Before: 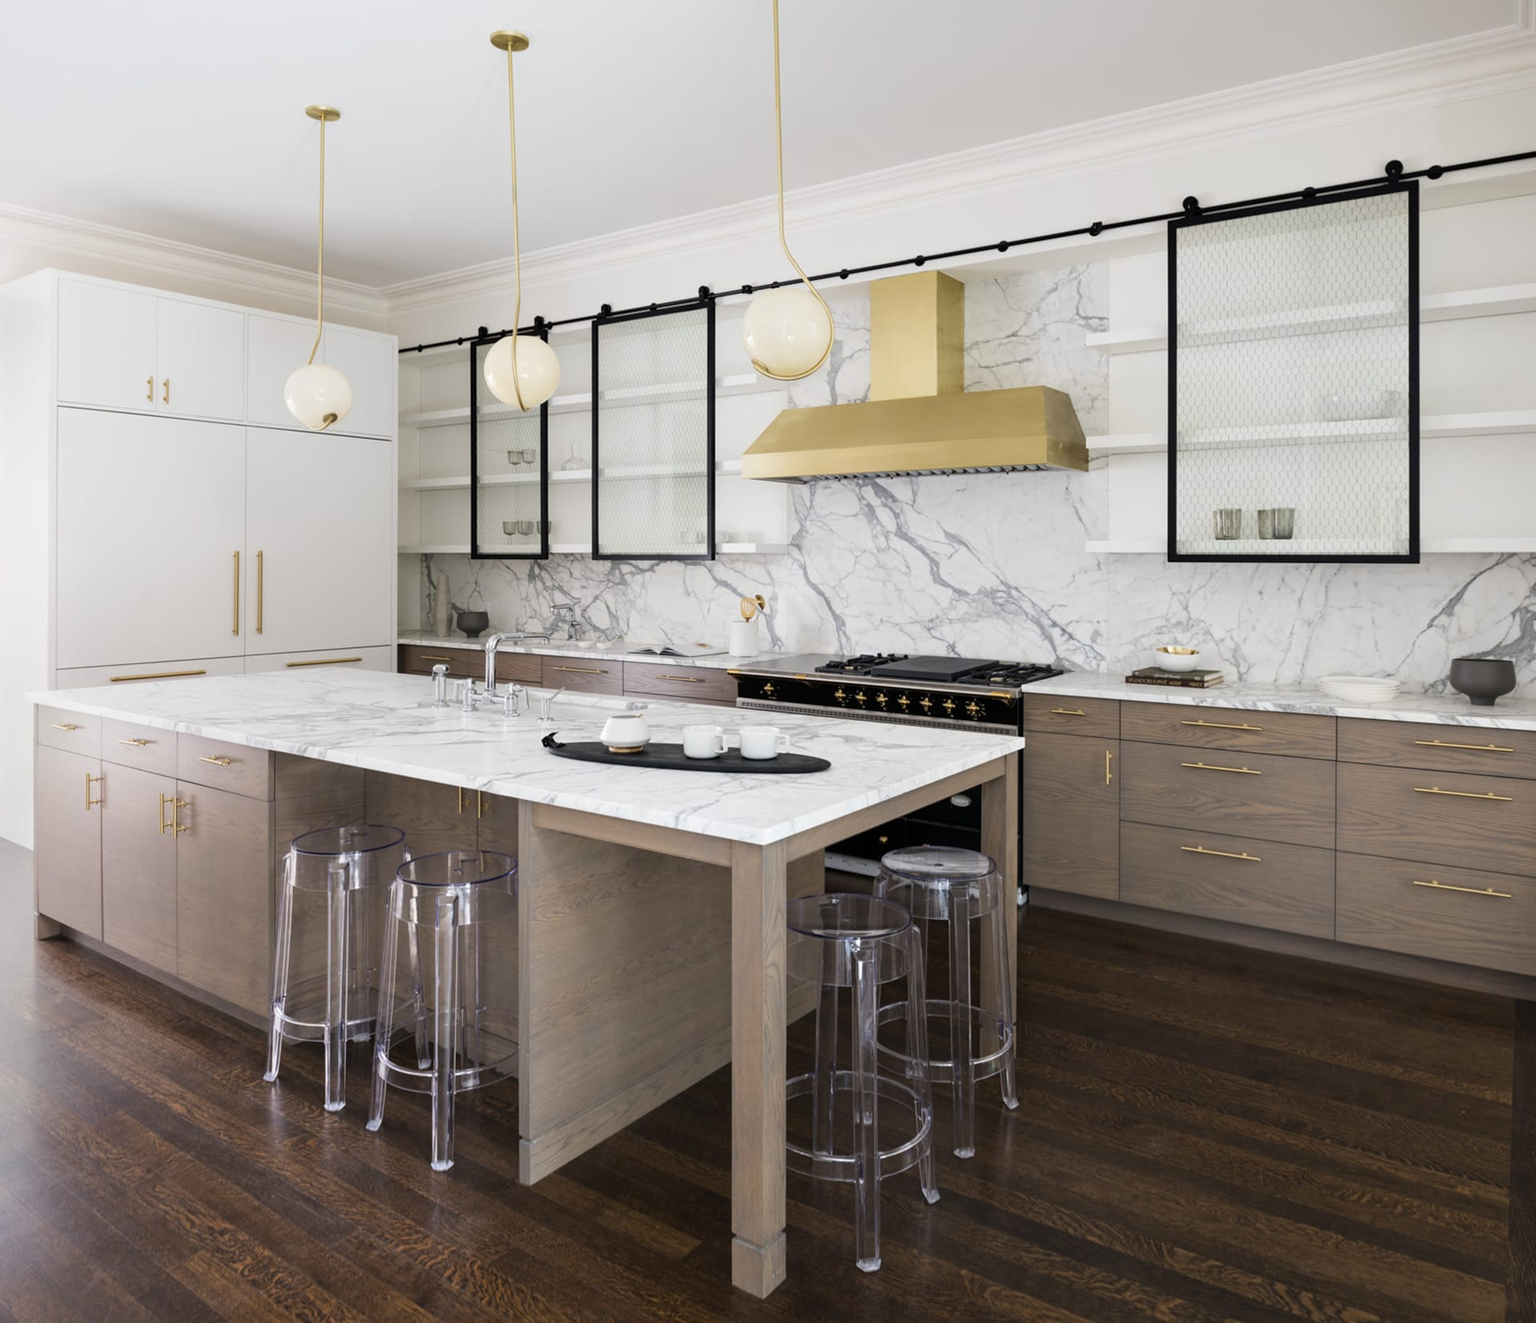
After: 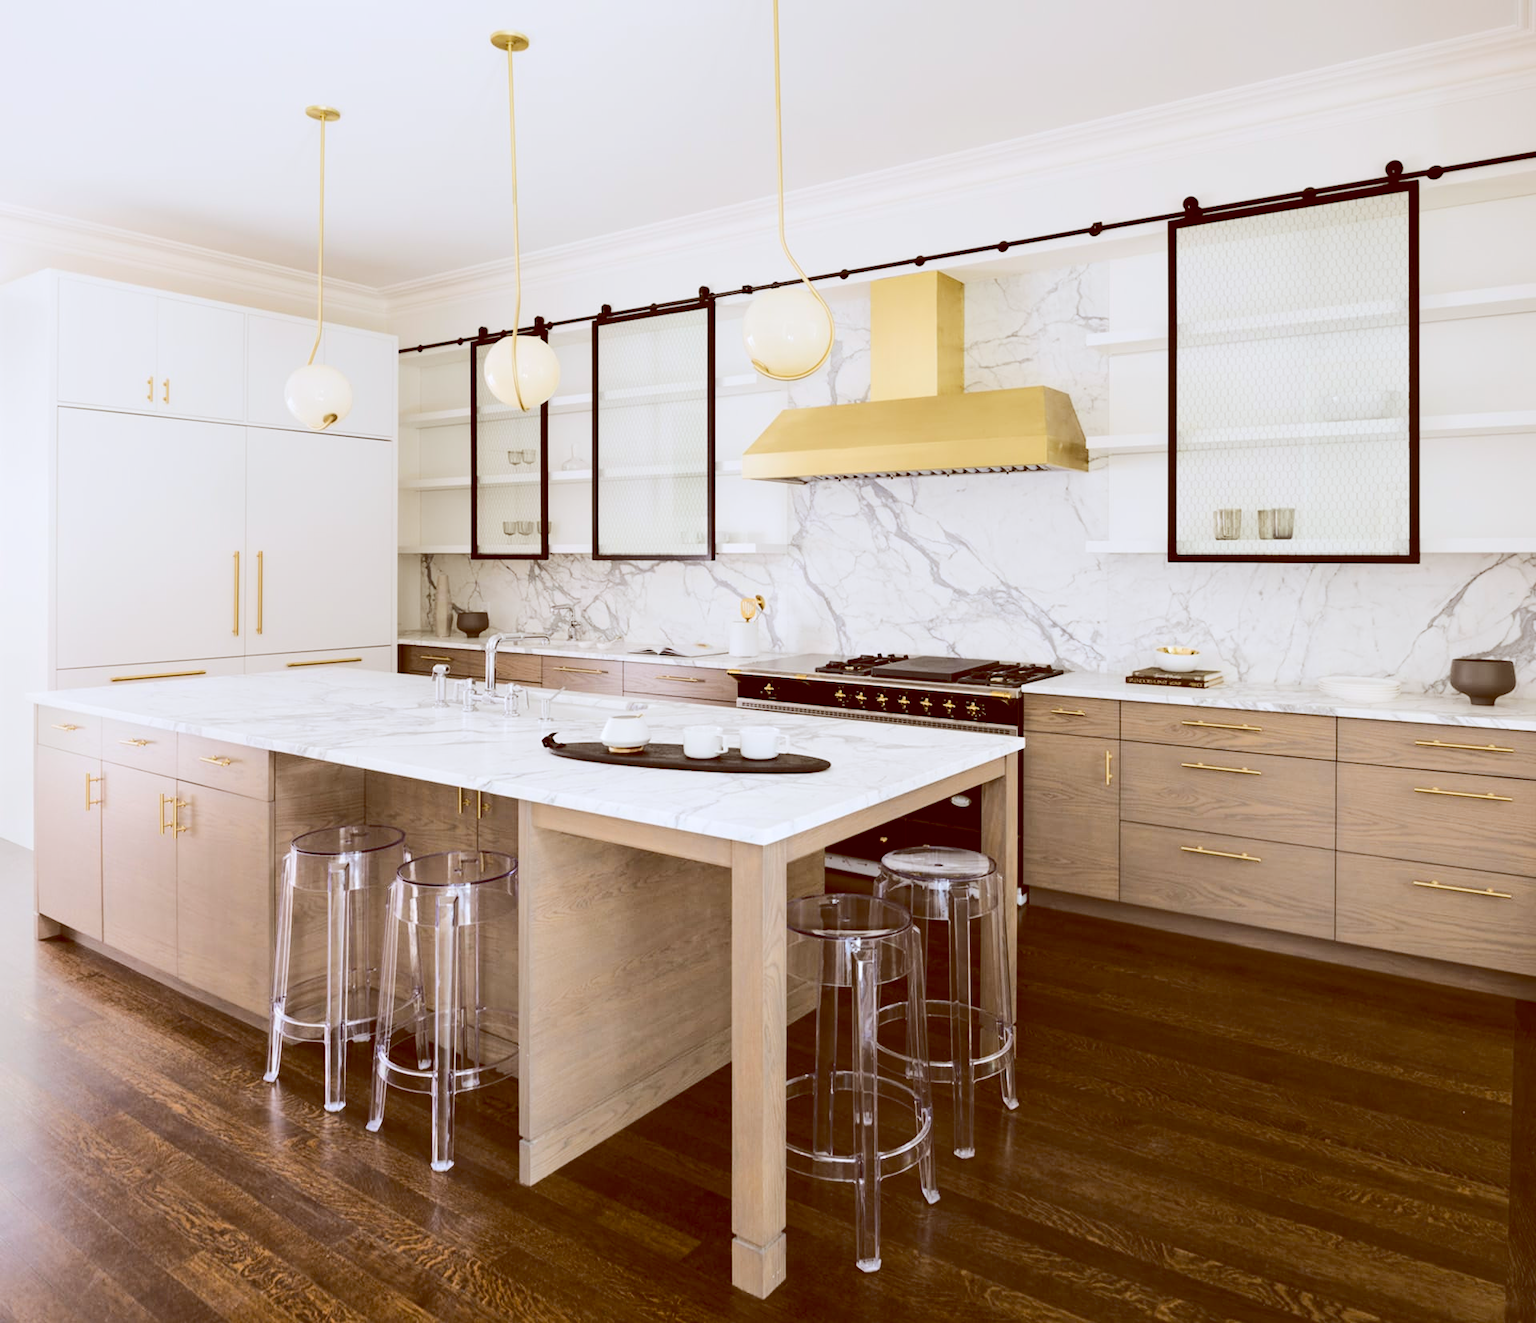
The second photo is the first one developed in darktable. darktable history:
color balance: lift [1, 1.011, 0.999, 0.989], gamma [1.109, 1.045, 1.039, 0.955], gain [0.917, 0.936, 0.952, 1.064], contrast 2.32%, contrast fulcrum 19%, output saturation 101%
rgb curve: curves: ch0 [(0, 0) (0.284, 0.292) (0.505, 0.644) (1, 1)]; ch1 [(0, 0) (0.284, 0.292) (0.505, 0.644) (1, 1)]; ch2 [(0, 0) (0.284, 0.292) (0.505, 0.644) (1, 1)], compensate middle gray true
